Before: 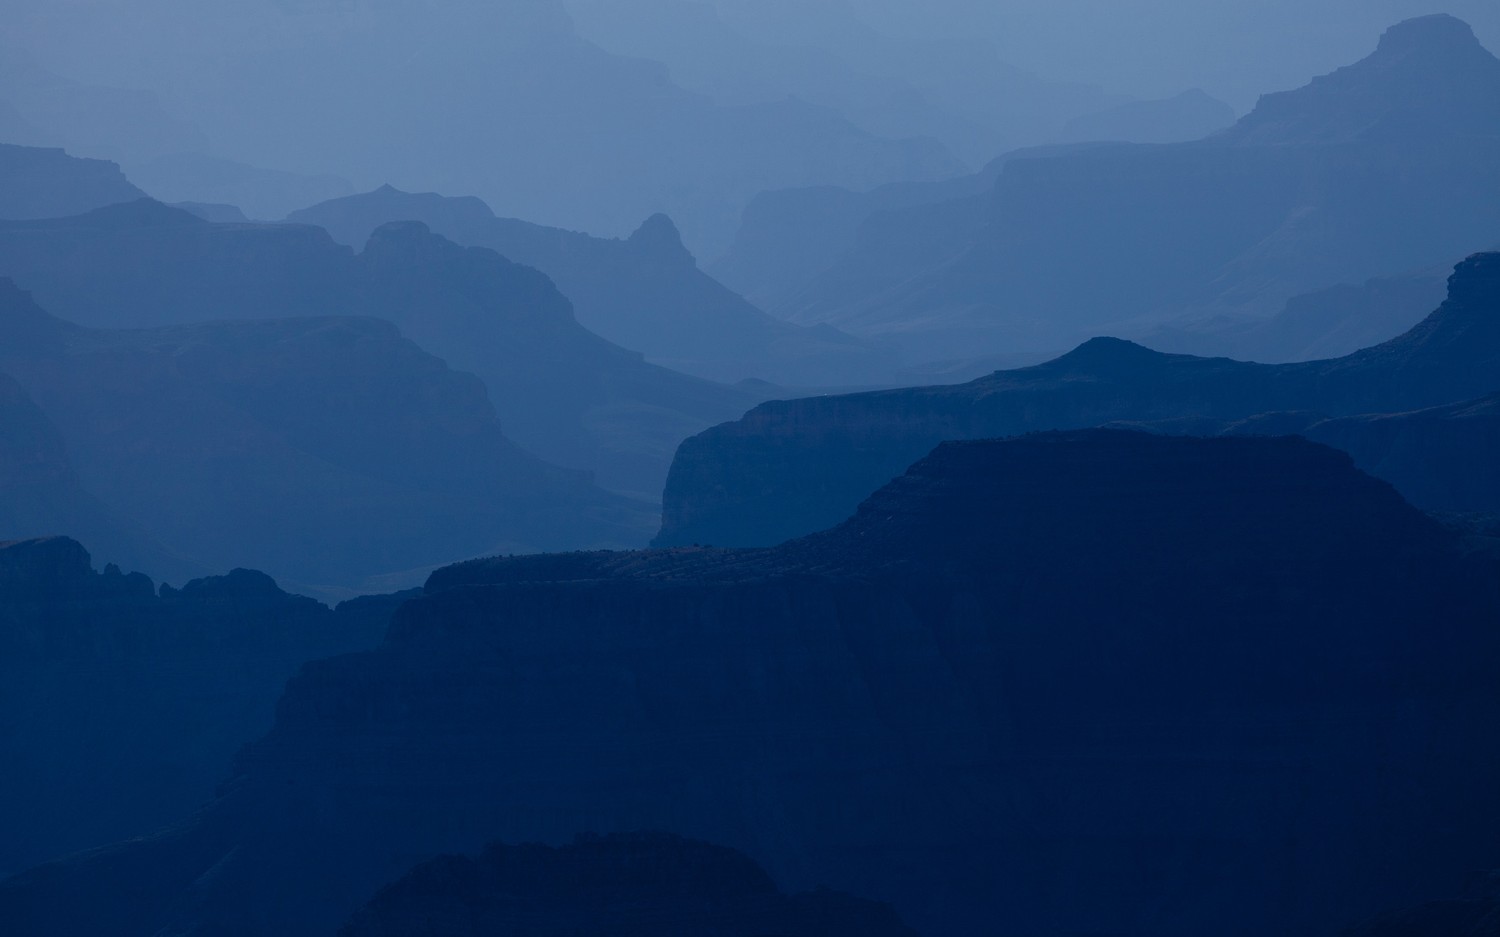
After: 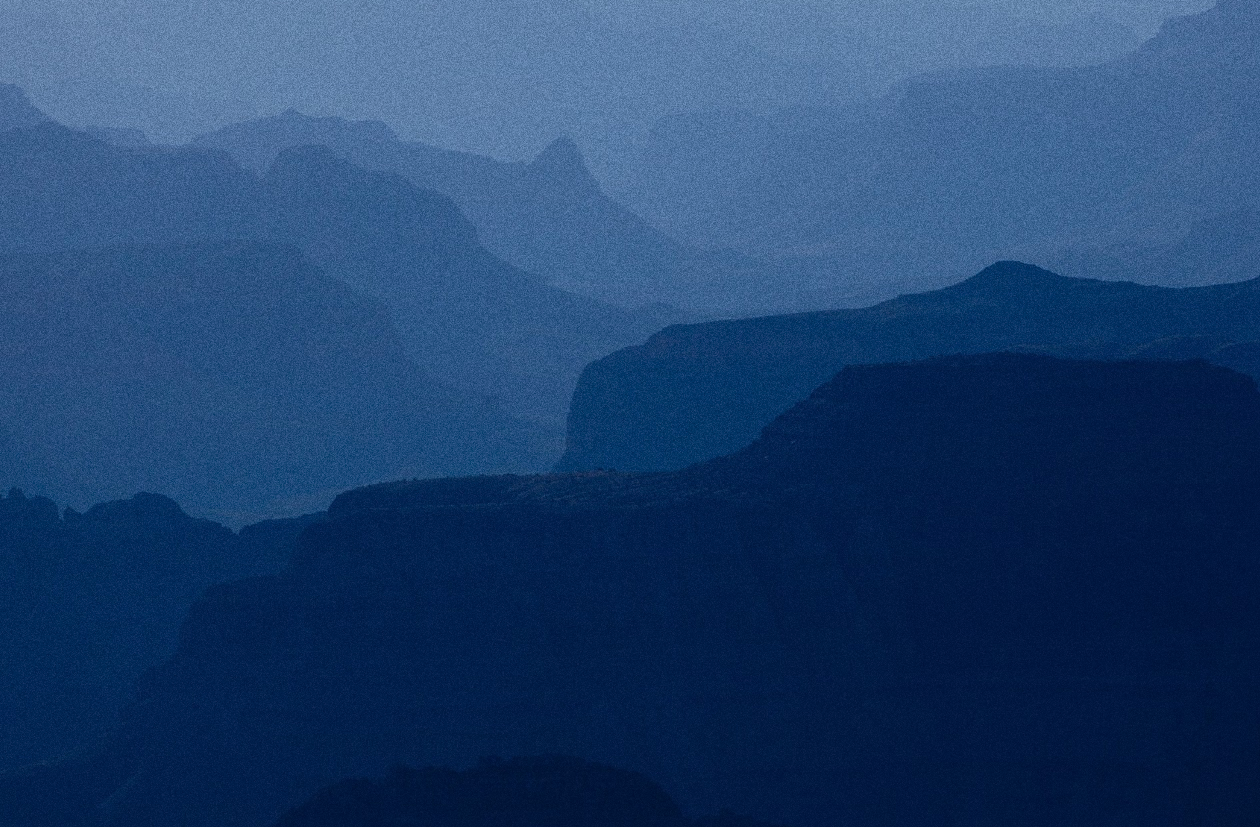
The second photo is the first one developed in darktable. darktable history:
crop: left 6.446%, top 8.188%, right 9.538%, bottom 3.548%
grain: coarseness 0.09 ISO, strength 40%
